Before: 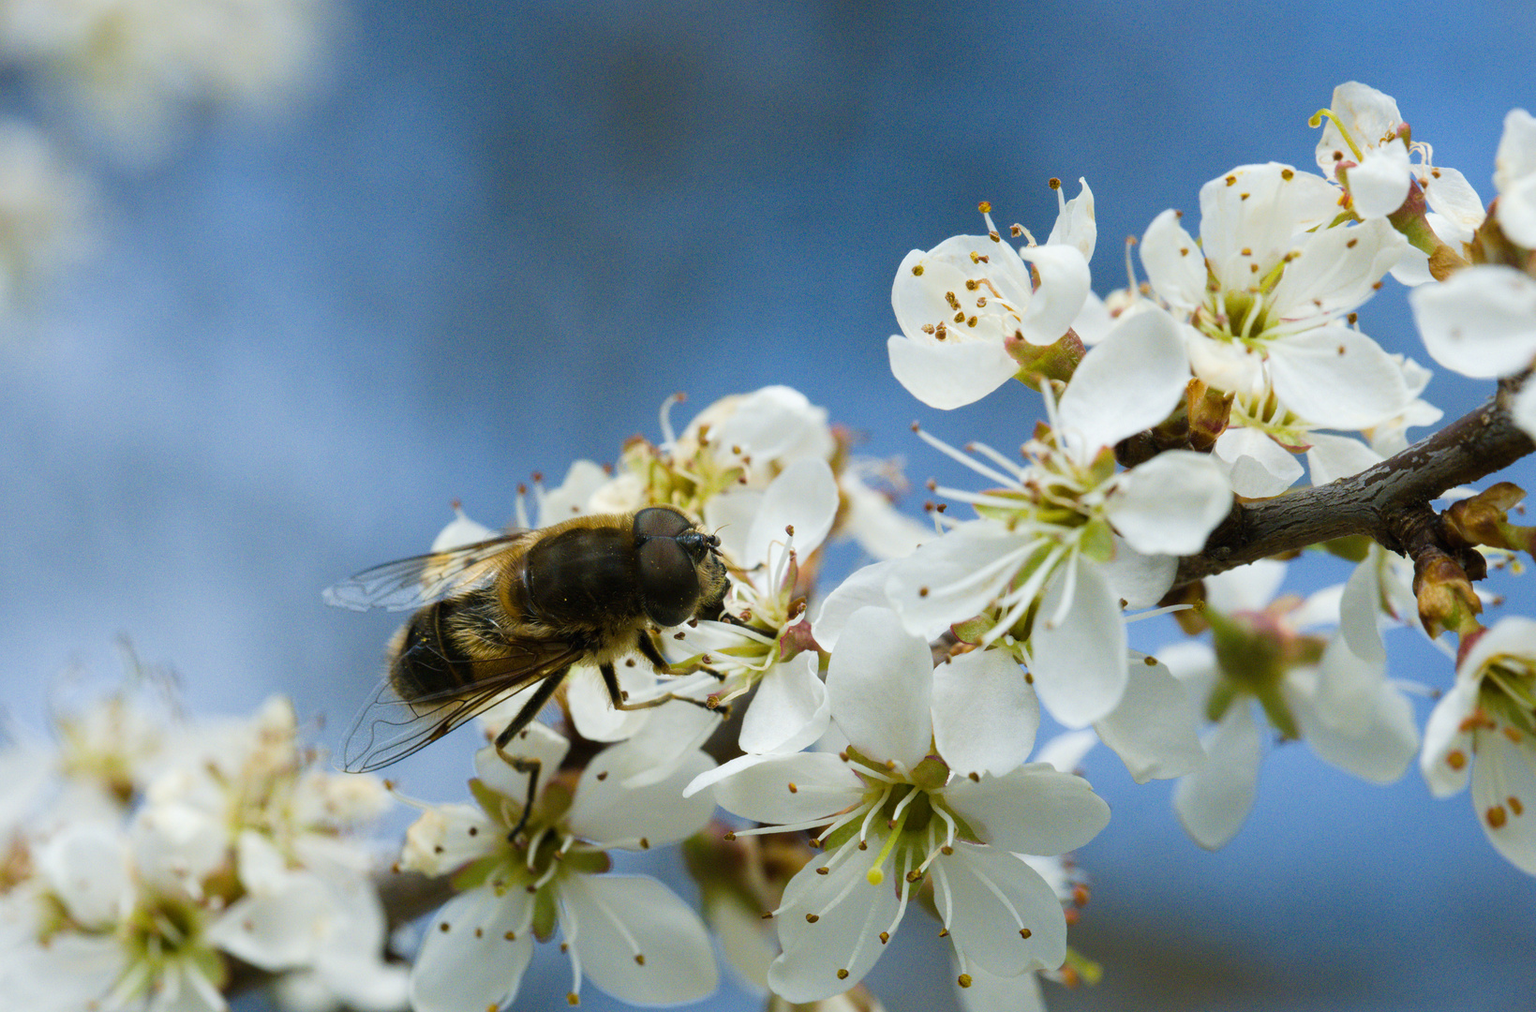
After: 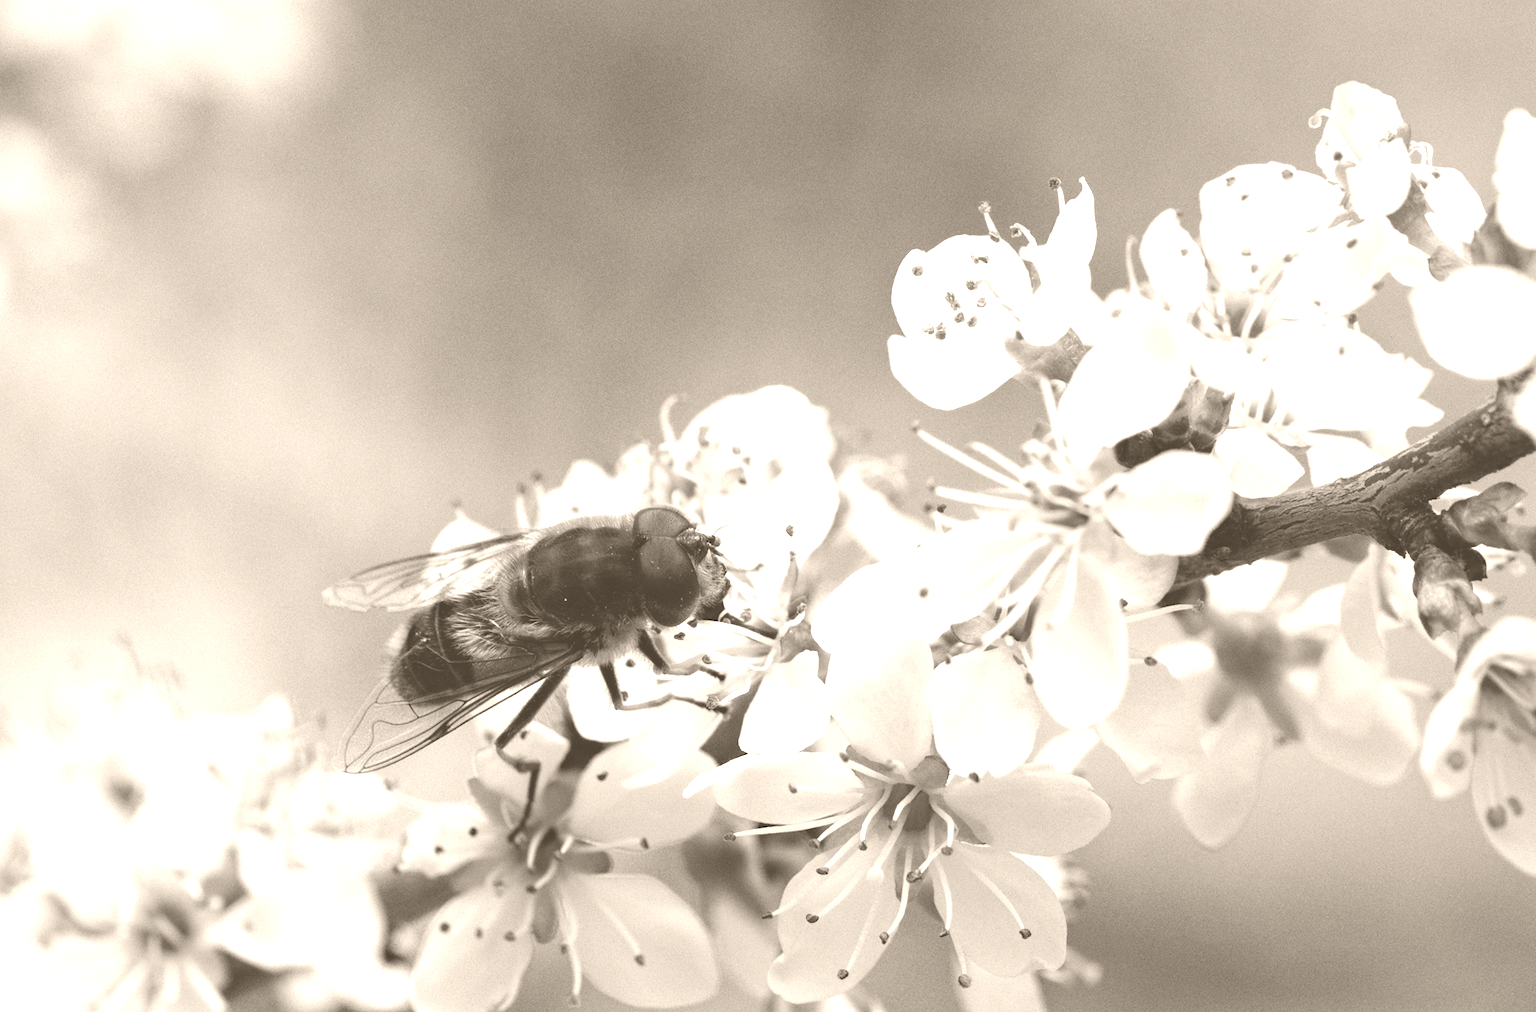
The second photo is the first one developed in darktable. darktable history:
colorize: hue 34.49°, saturation 35.33%, source mix 100%, version 1
haze removal: compatibility mode true, adaptive false
contrast brightness saturation: contrast 0.04, saturation 0.16
color balance: mode lift, gamma, gain (sRGB), lift [0.97, 1, 1, 1], gamma [1.03, 1, 1, 1]
